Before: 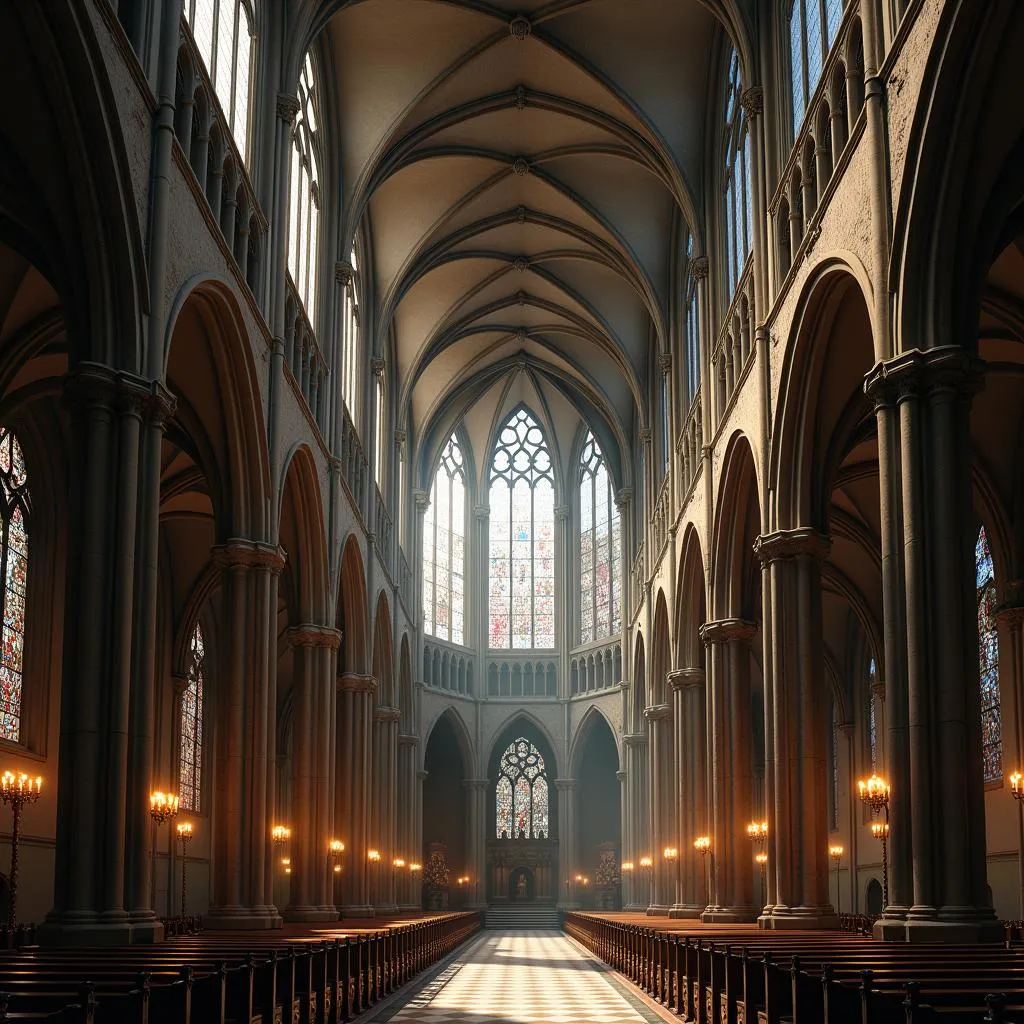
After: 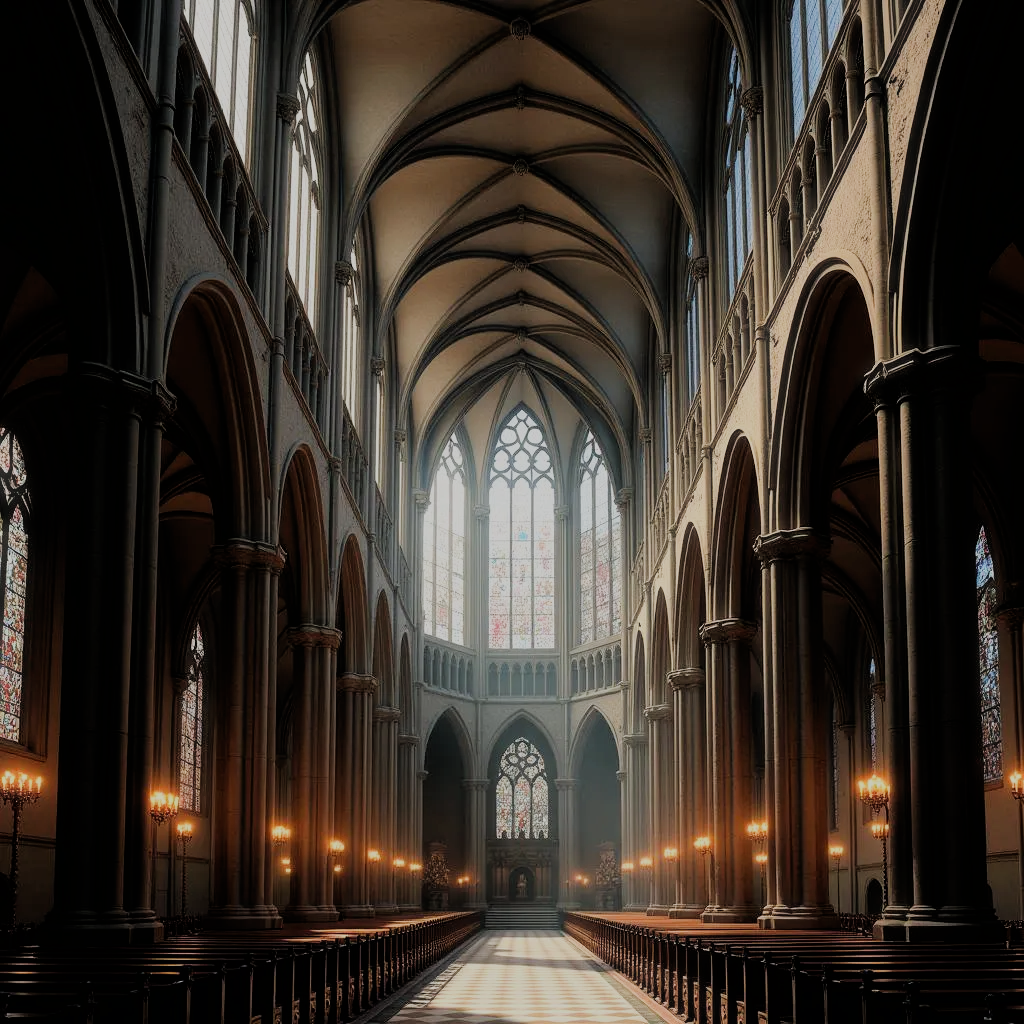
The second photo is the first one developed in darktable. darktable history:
haze removal: strength -0.054, compatibility mode true
filmic rgb: black relative exposure -6.19 EV, white relative exposure 6.97 EV, threshold 3.06 EV, hardness 2.26, enable highlight reconstruction true
